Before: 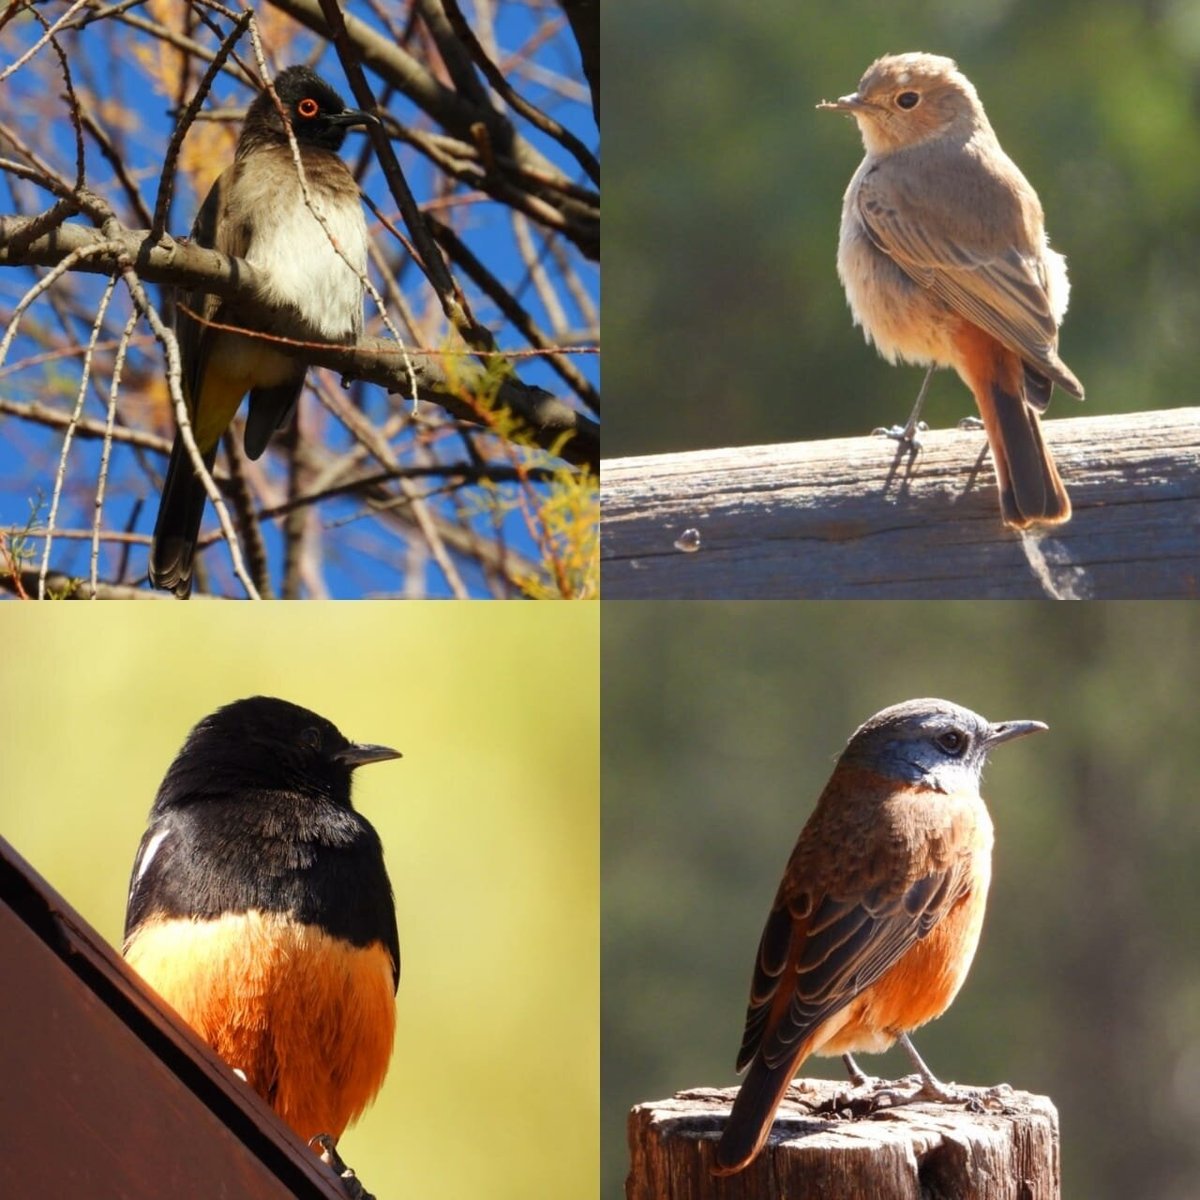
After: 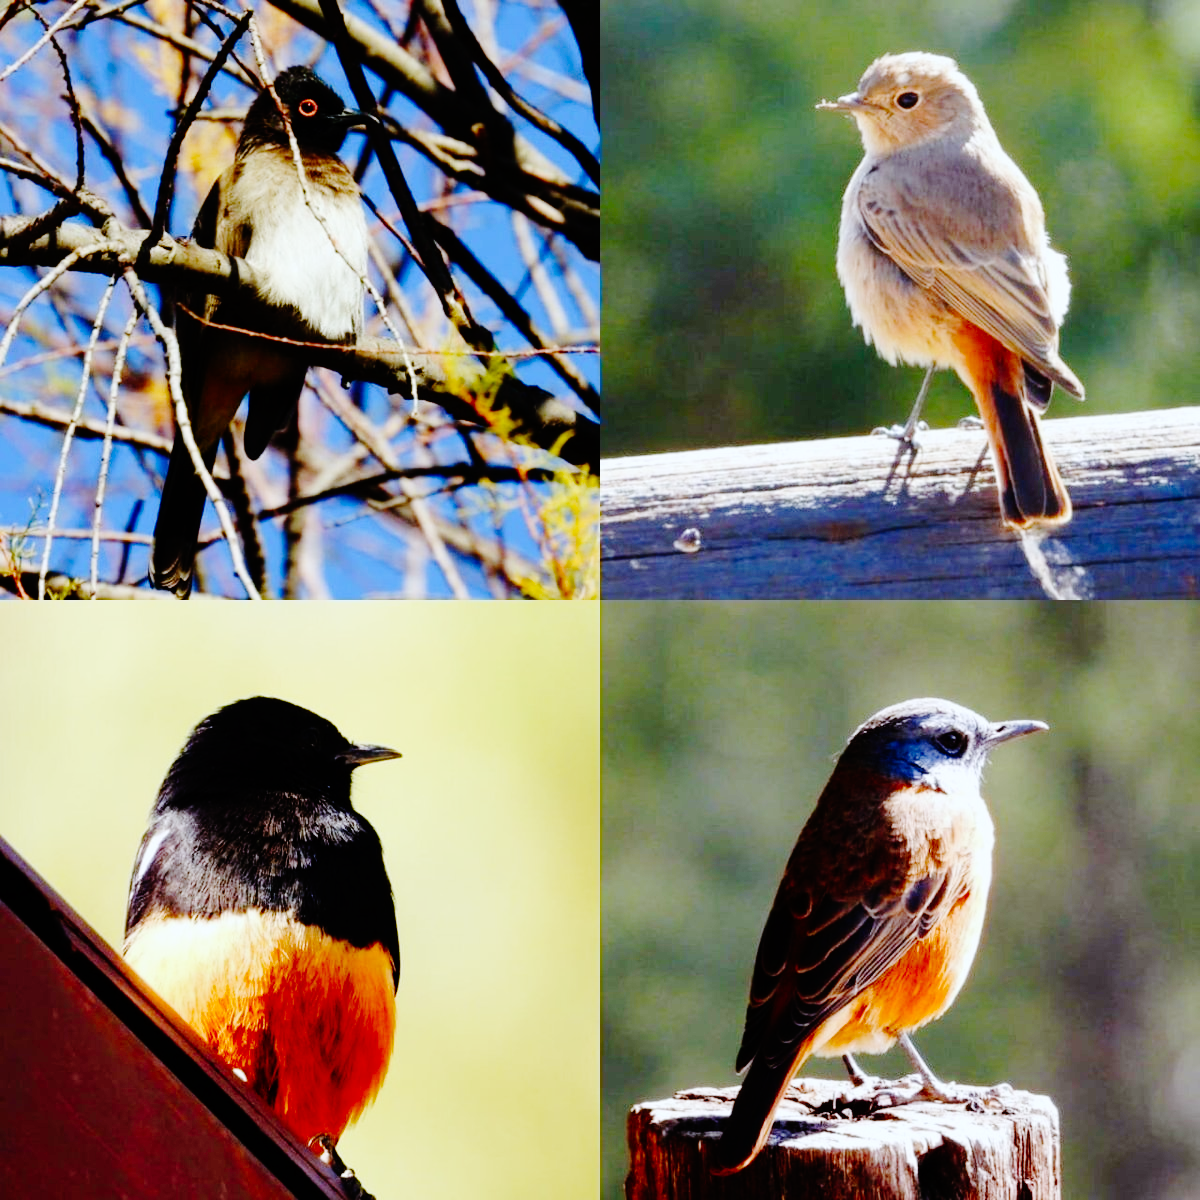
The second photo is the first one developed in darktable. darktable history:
white balance: red 0.931, blue 1.11
base curve: curves: ch0 [(0, 0) (0.036, 0.01) (0.123, 0.254) (0.258, 0.504) (0.507, 0.748) (1, 1)], preserve colors none
exposure: exposure -0.041 EV, compensate highlight preservation false
